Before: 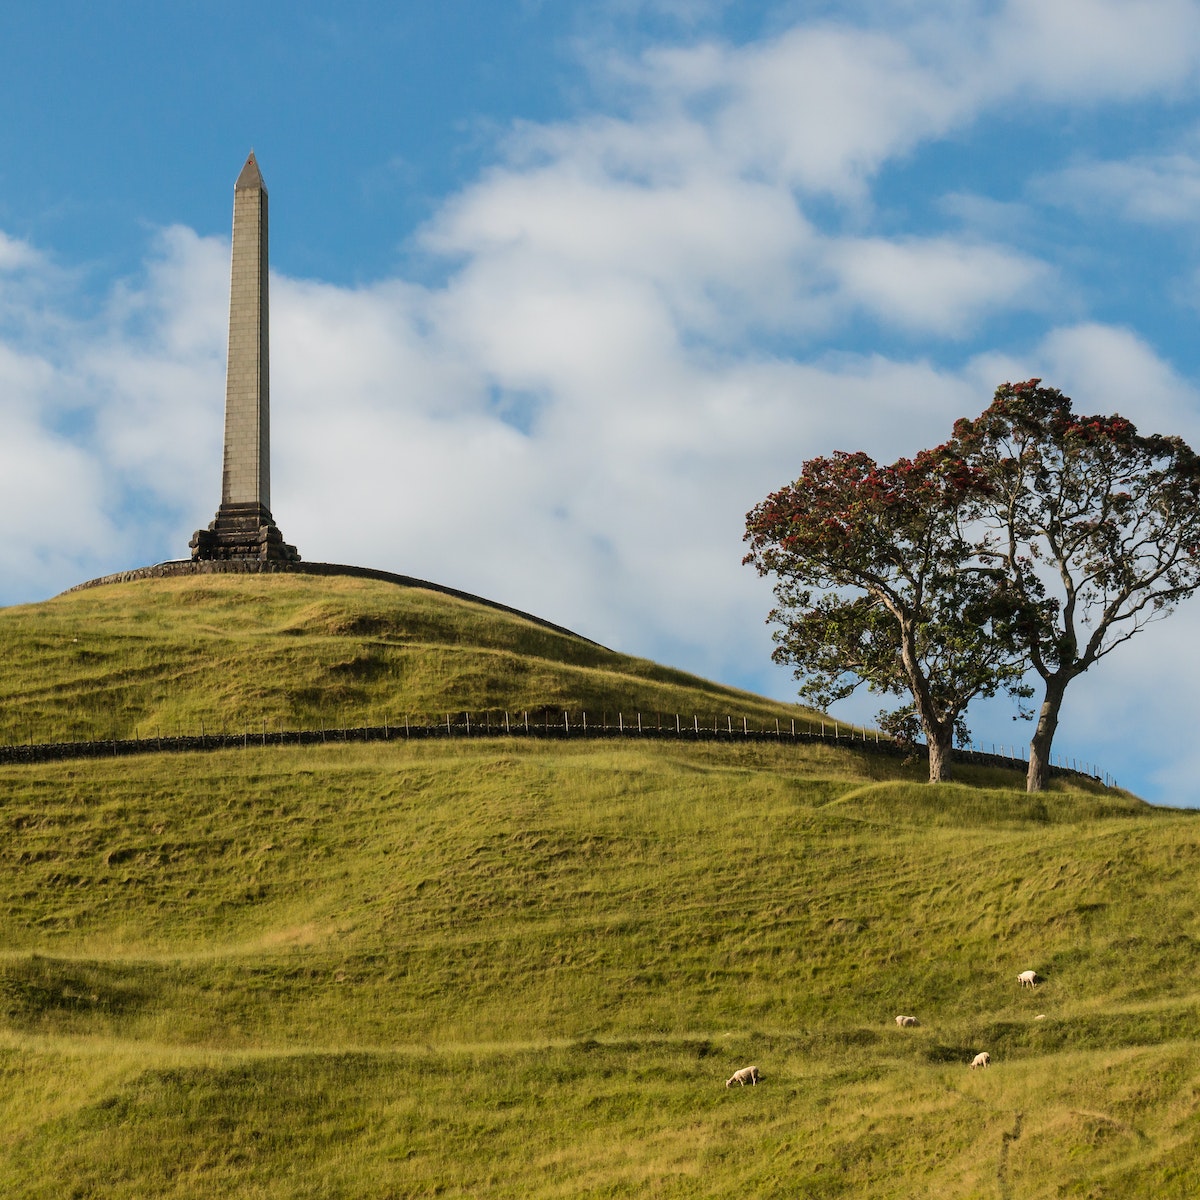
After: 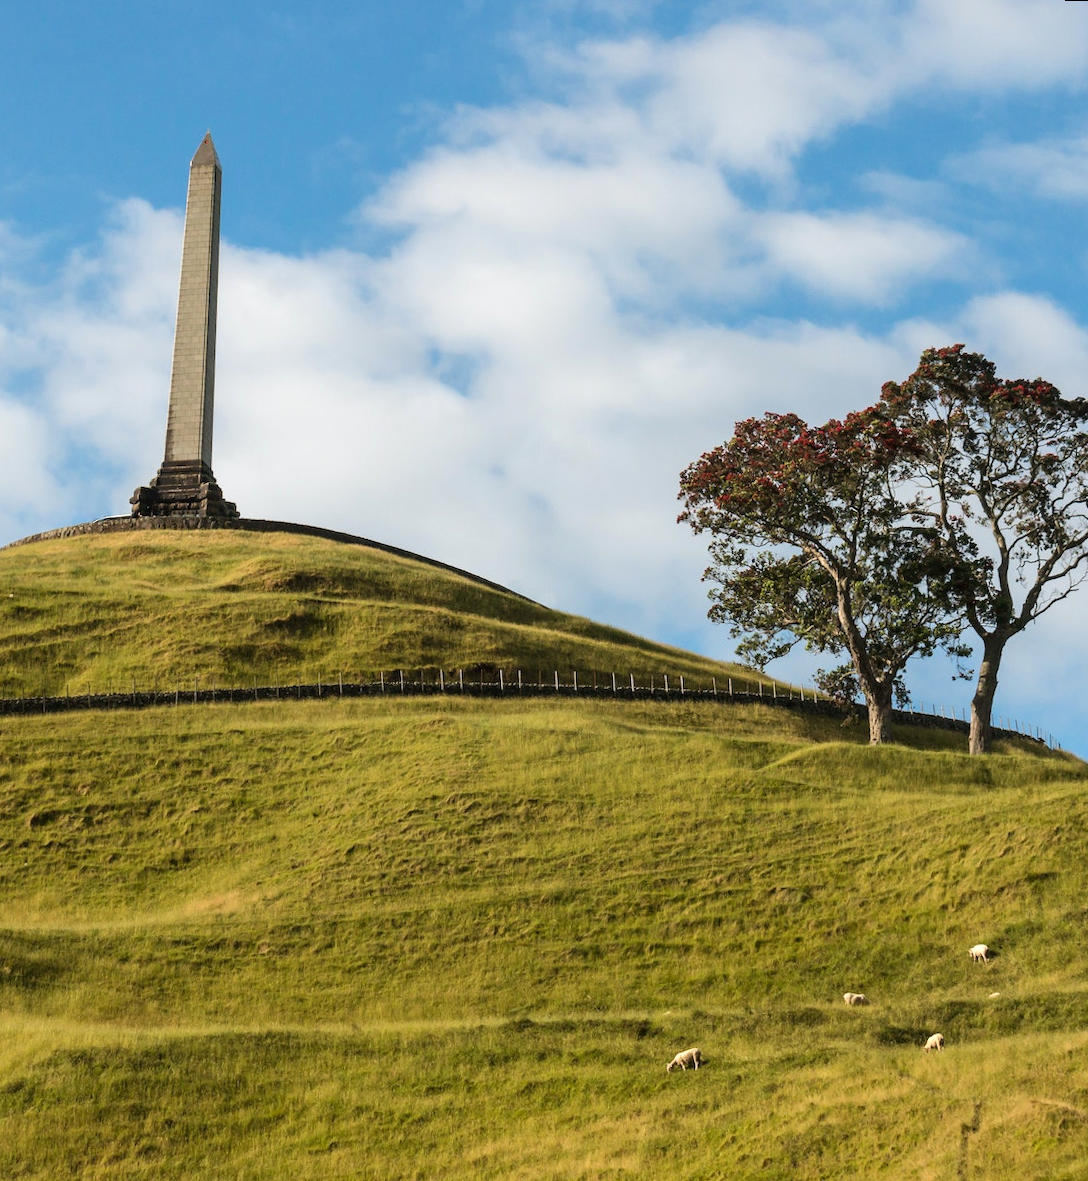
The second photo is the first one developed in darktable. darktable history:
exposure: exposure 0.3 EV, compensate highlight preservation false
crop and rotate: left 1.774%, right 0.633%, bottom 1.28%
rotate and perspective: rotation 0.215°, lens shift (vertical) -0.139, crop left 0.069, crop right 0.939, crop top 0.002, crop bottom 0.996
